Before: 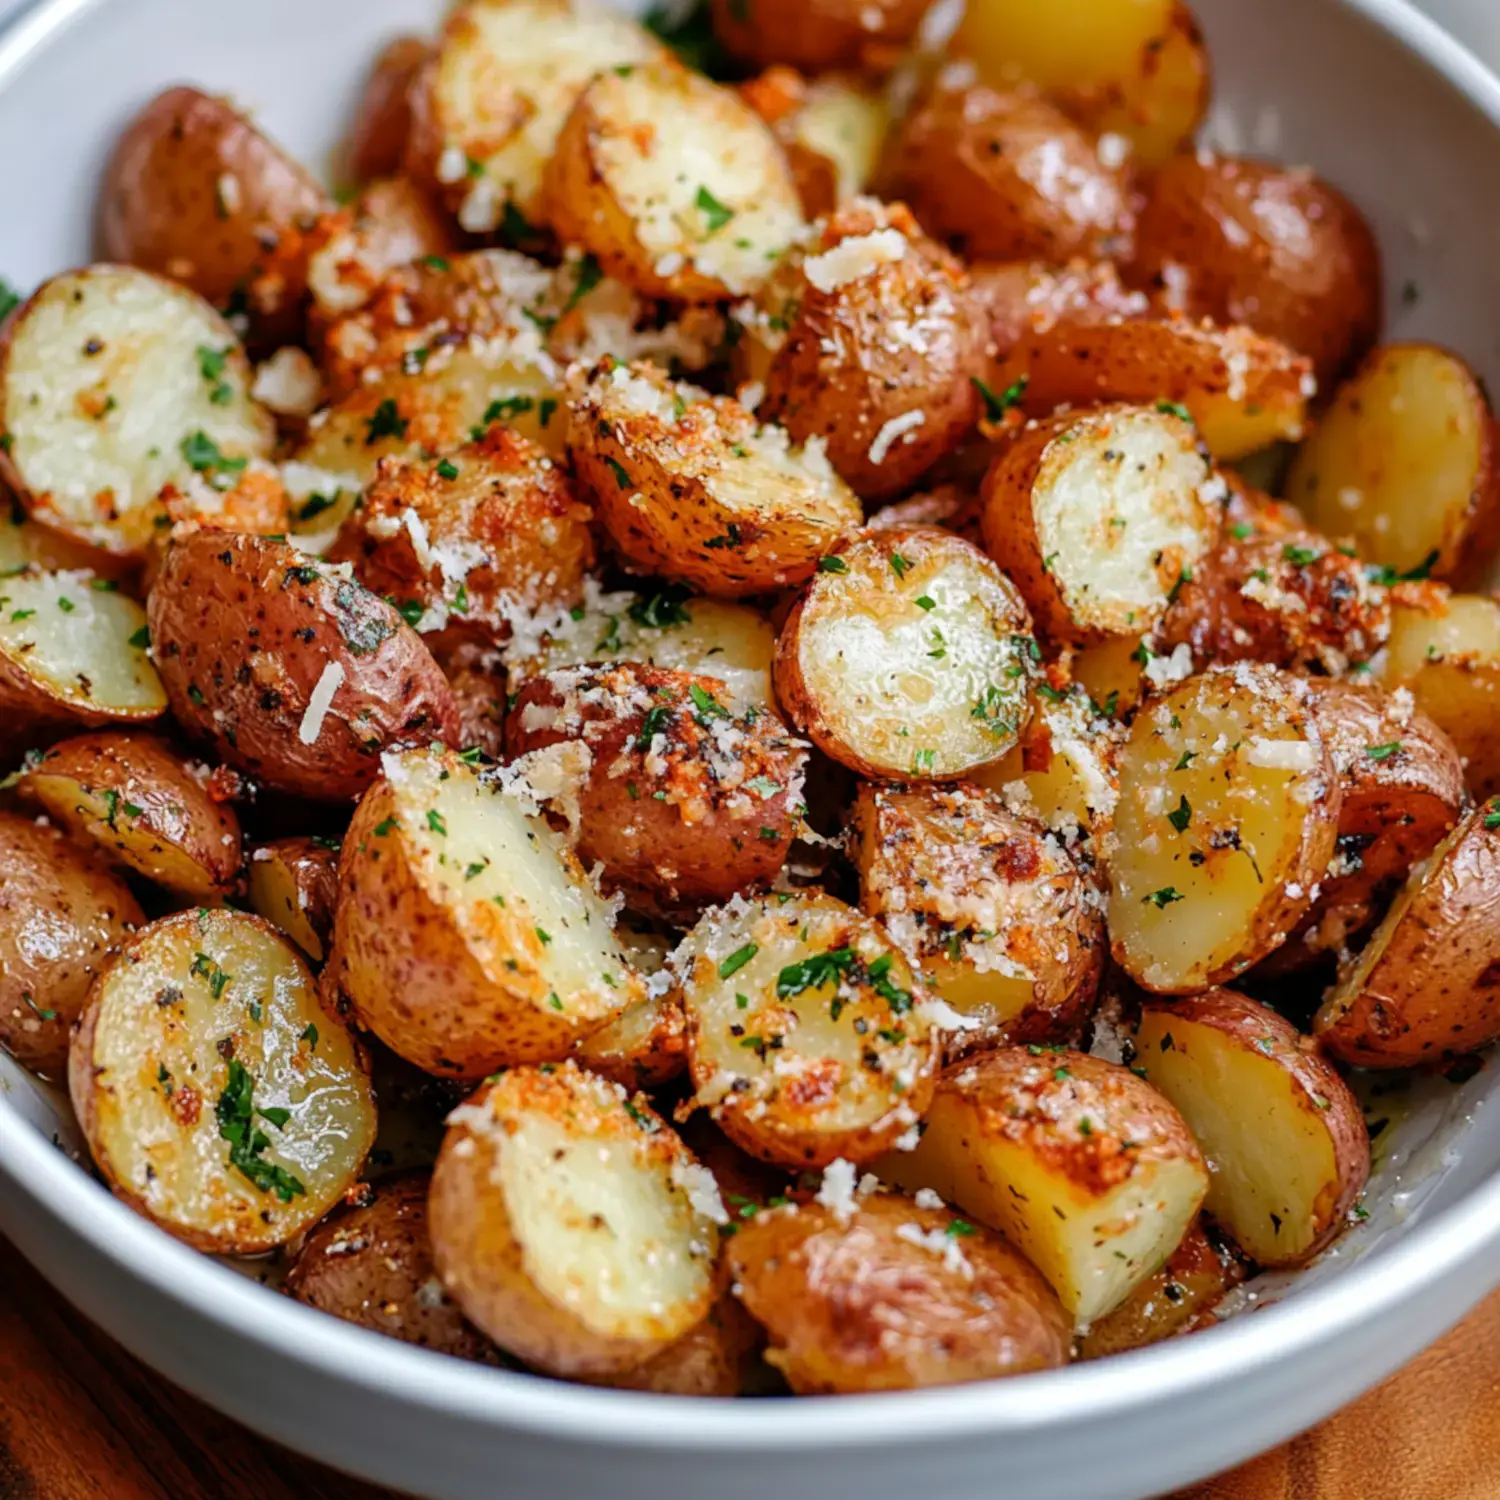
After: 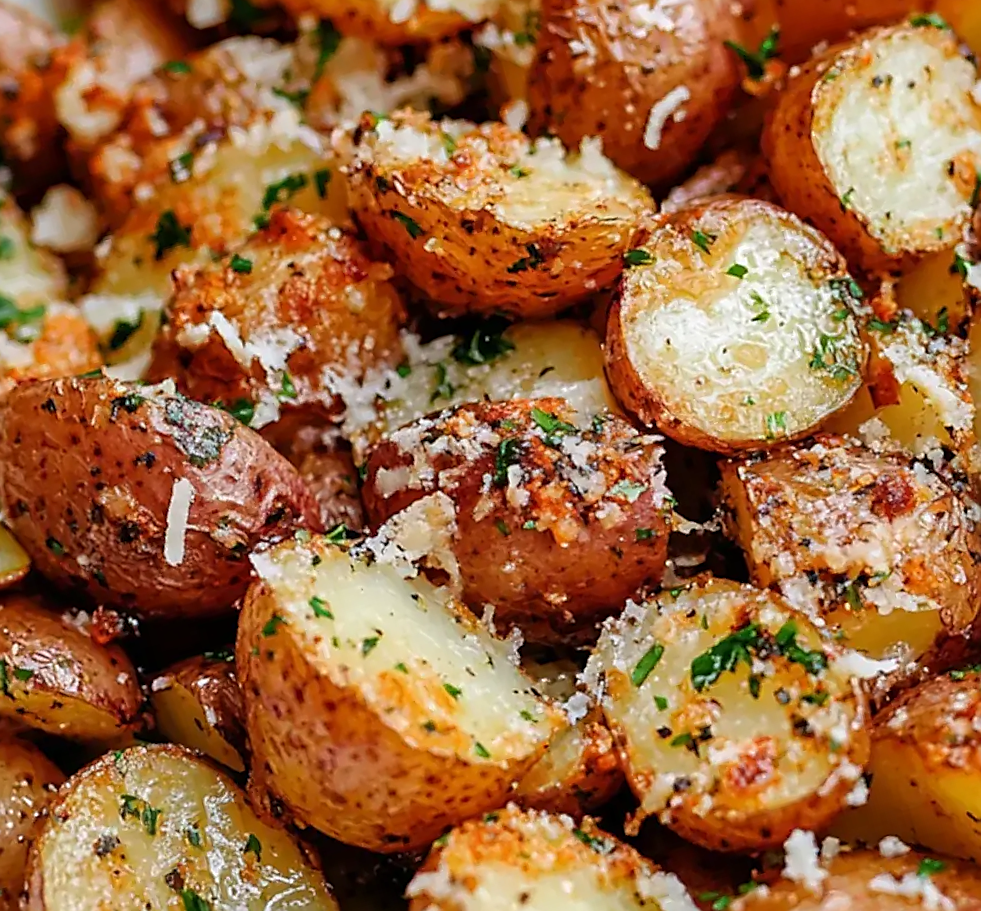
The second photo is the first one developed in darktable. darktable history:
rotate and perspective: rotation -14.8°, crop left 0.1, crop right 0.903, crop top 0.25, crop bottom 0.748
sharpen: radius 1.4, amount 1.25, threshold 0.7
crop and rotate: left 8.786%, right 24.548%
